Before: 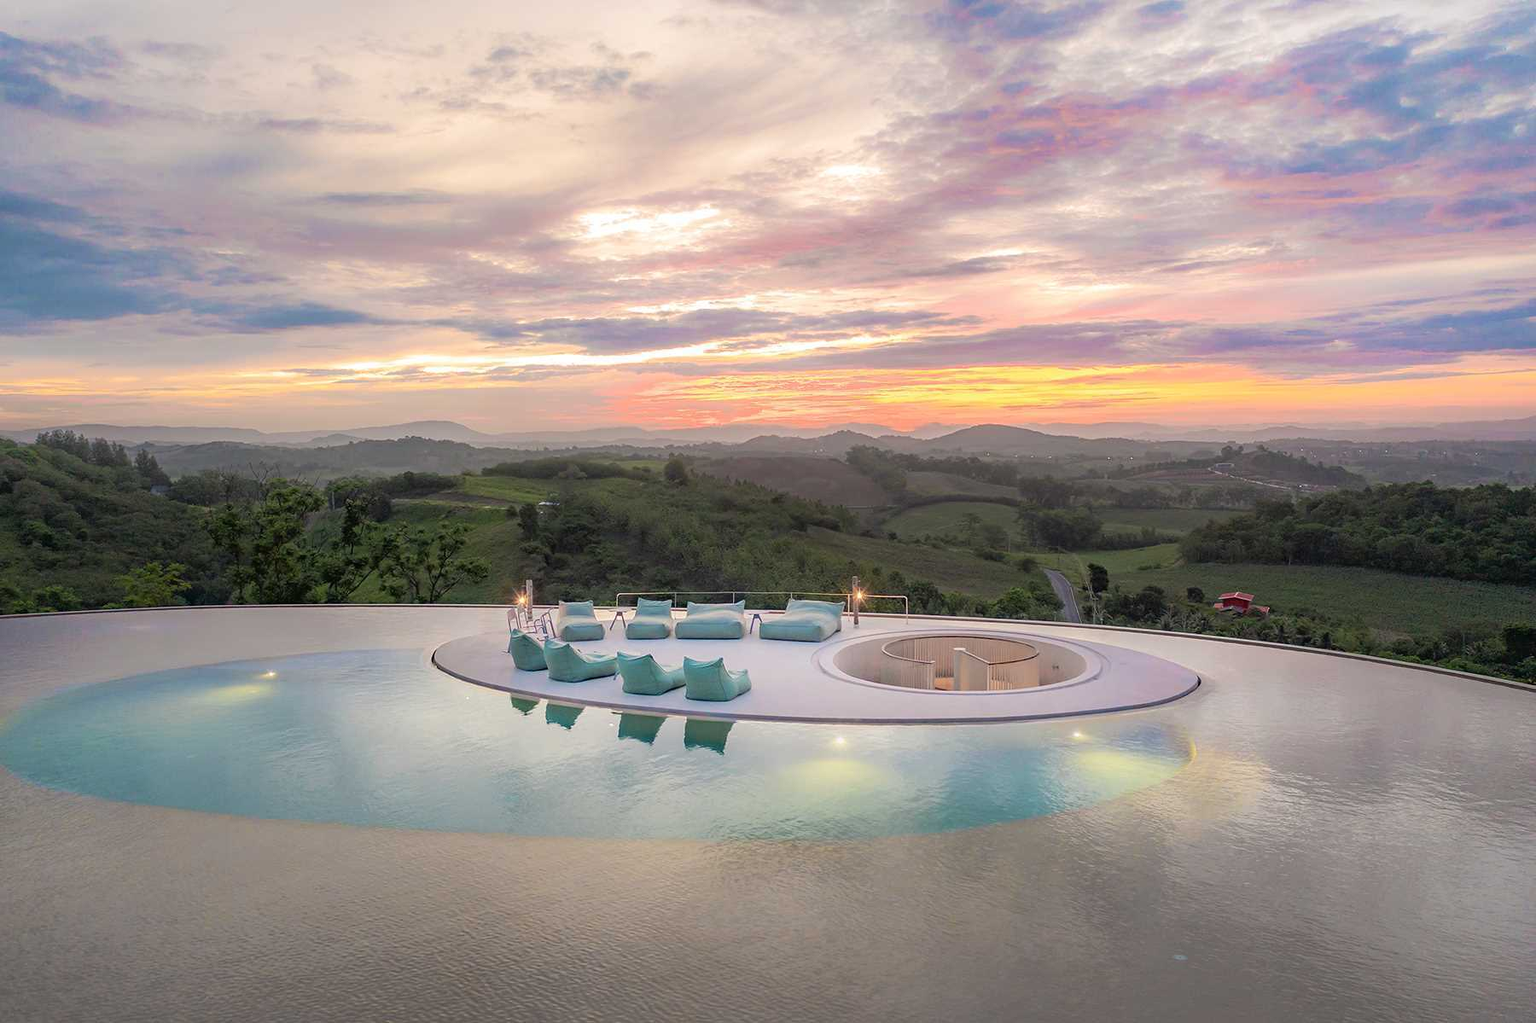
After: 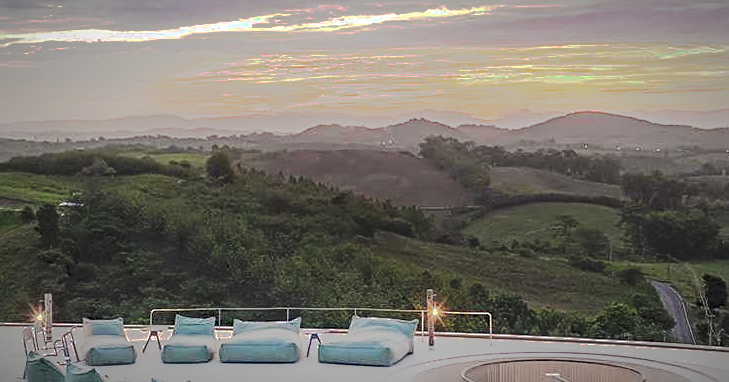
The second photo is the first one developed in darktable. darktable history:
sharpen: on, module defaults
crop: left 31.795%, top 32.23%, right 27.688%, bottom 35.834%
tone curve: curves: ch0 [(0, 0) (0.003, 0.118) (0.011, 0.118) (0.025, 0.122) (0.044, 0.131) (0.069, 0.142) (0.1, 0.155) (0.136, 0.168) (0.177, 0.183) (0.224, 0.216) (0.277, 0.265) (0.335, 0.337) (0.399, 0.415) (0.468, 0.506) (0.543, 0.586) (0.623, 0.665) (0.709, 0.716) (0.801, 0.737) (0.898, 0.744) (1, 1)], preserve colors none
vignetting: fall-off radius 59.69%, automatic ratio true
local contrast: on, module defaults
